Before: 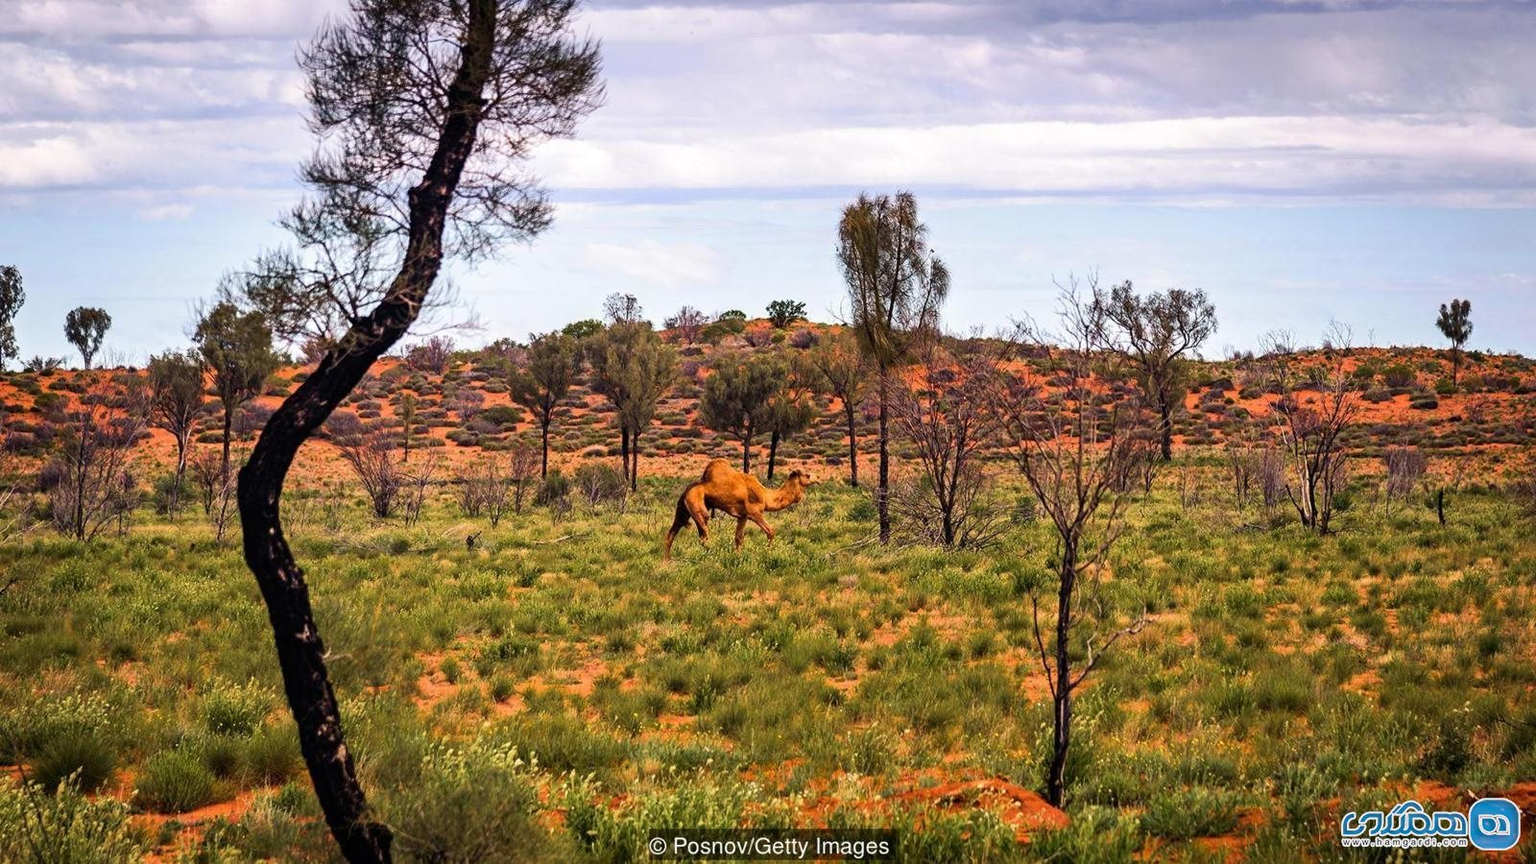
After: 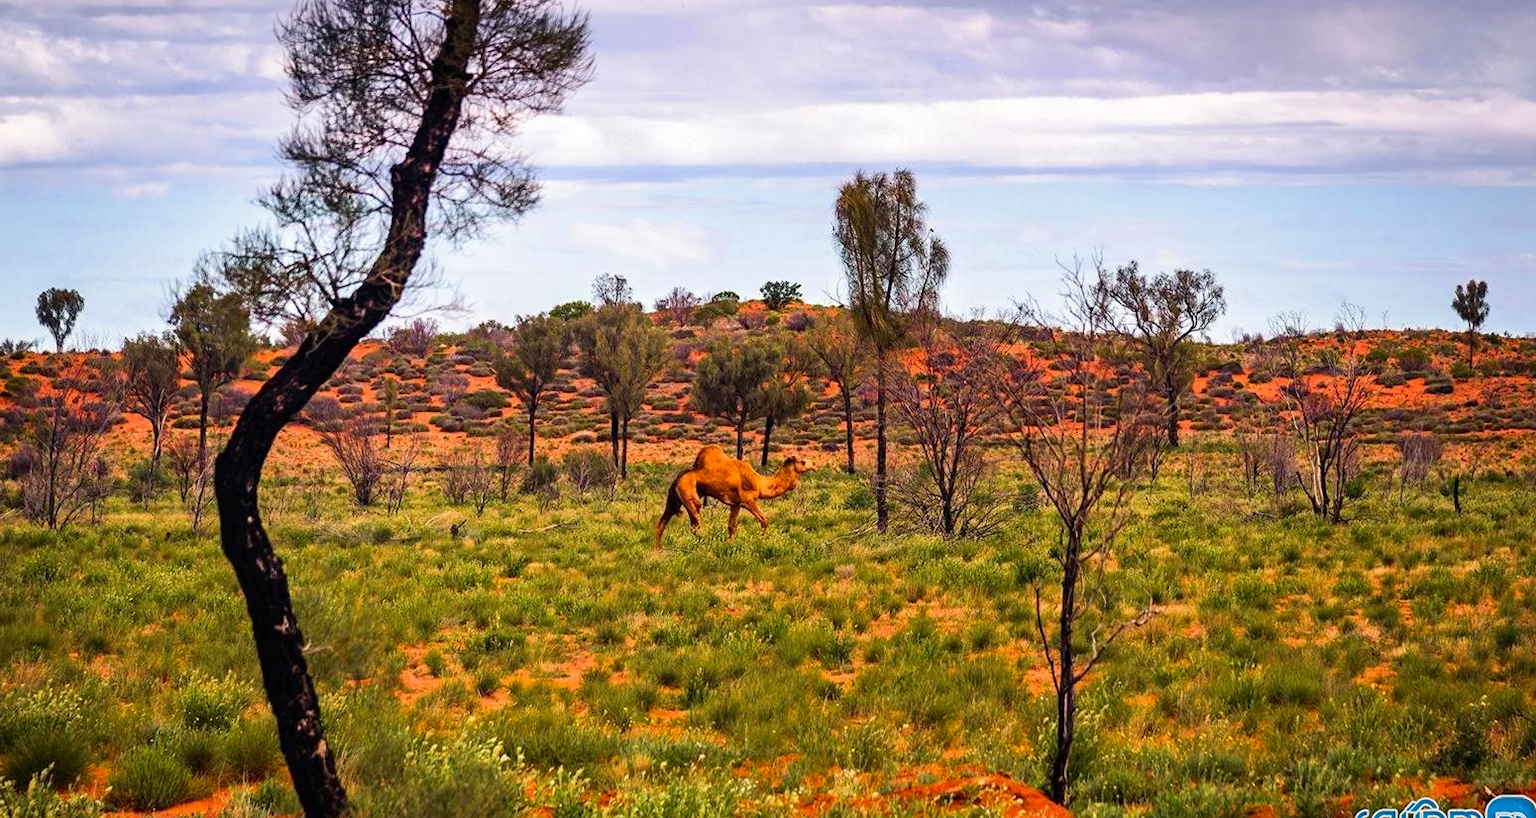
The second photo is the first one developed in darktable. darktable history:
tone equalizer: on, module defaults
crop: left 1.964%, top 3.251%, right 1.122%, bottom 4.933%
color zones: curves: ch0 [(0, 0.613) (0.01, 0.613) (0.245, 0.448) (0.498, 0.529) (0.642, 0.665) (0.879, 0.777) (0.99, 0.613)]; ch1 [(0, 0) (0.143, 0) (0.286, 0) (0.429, 0) (0.571, 0) (0.714, 0) (0.857, 0)], mix -121.96%
